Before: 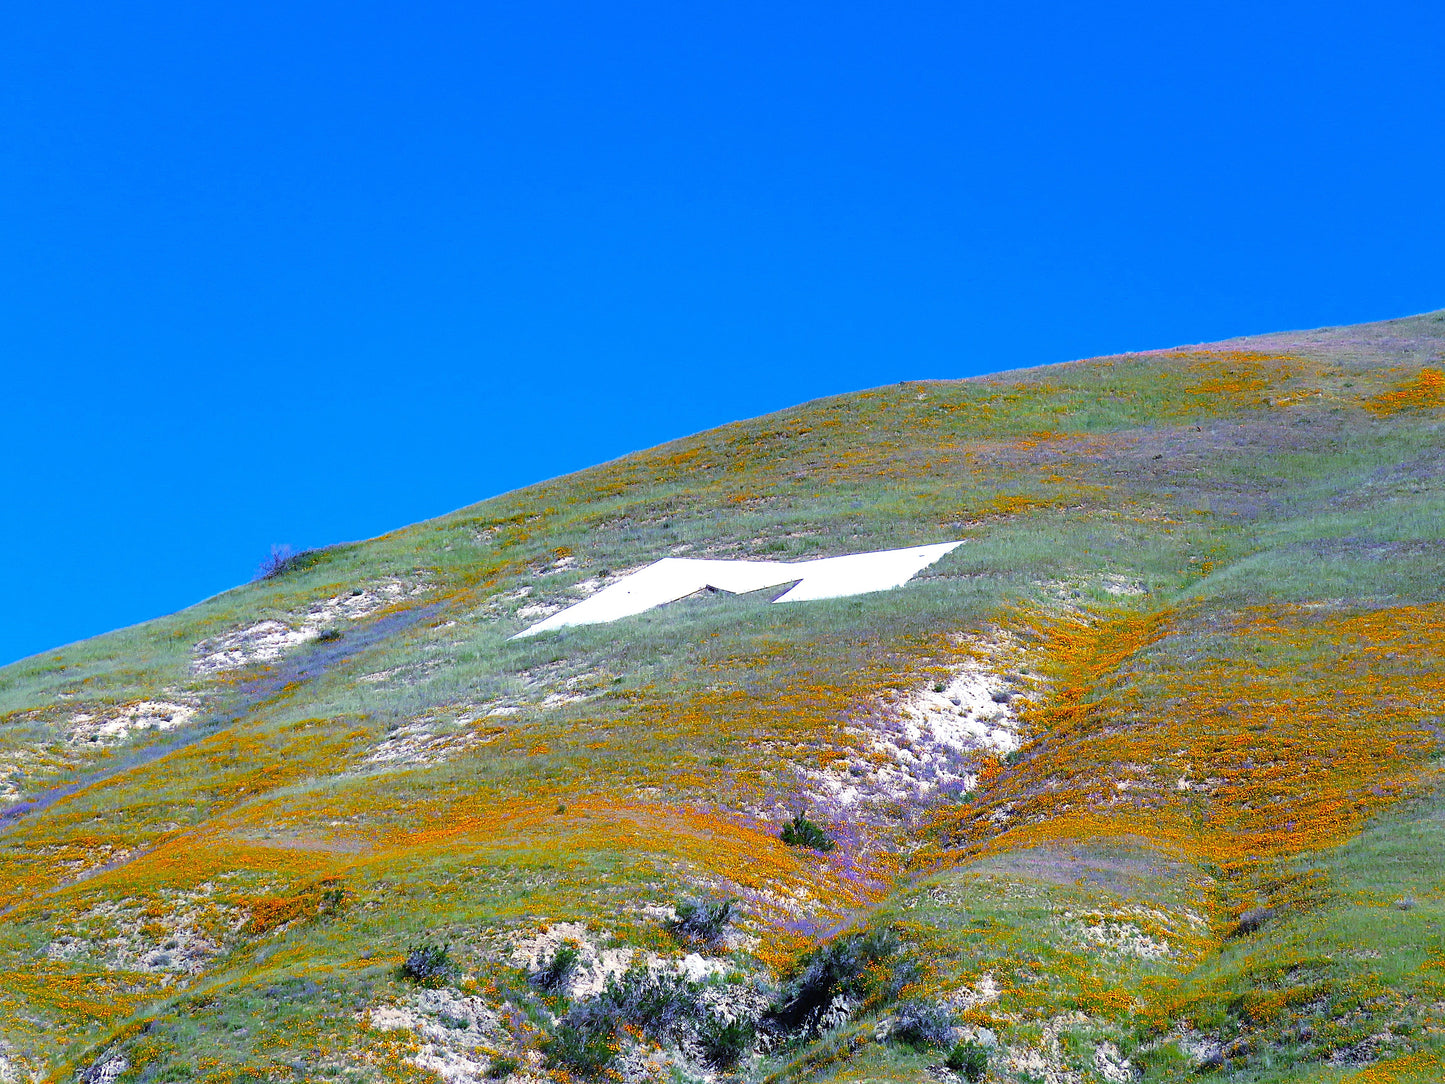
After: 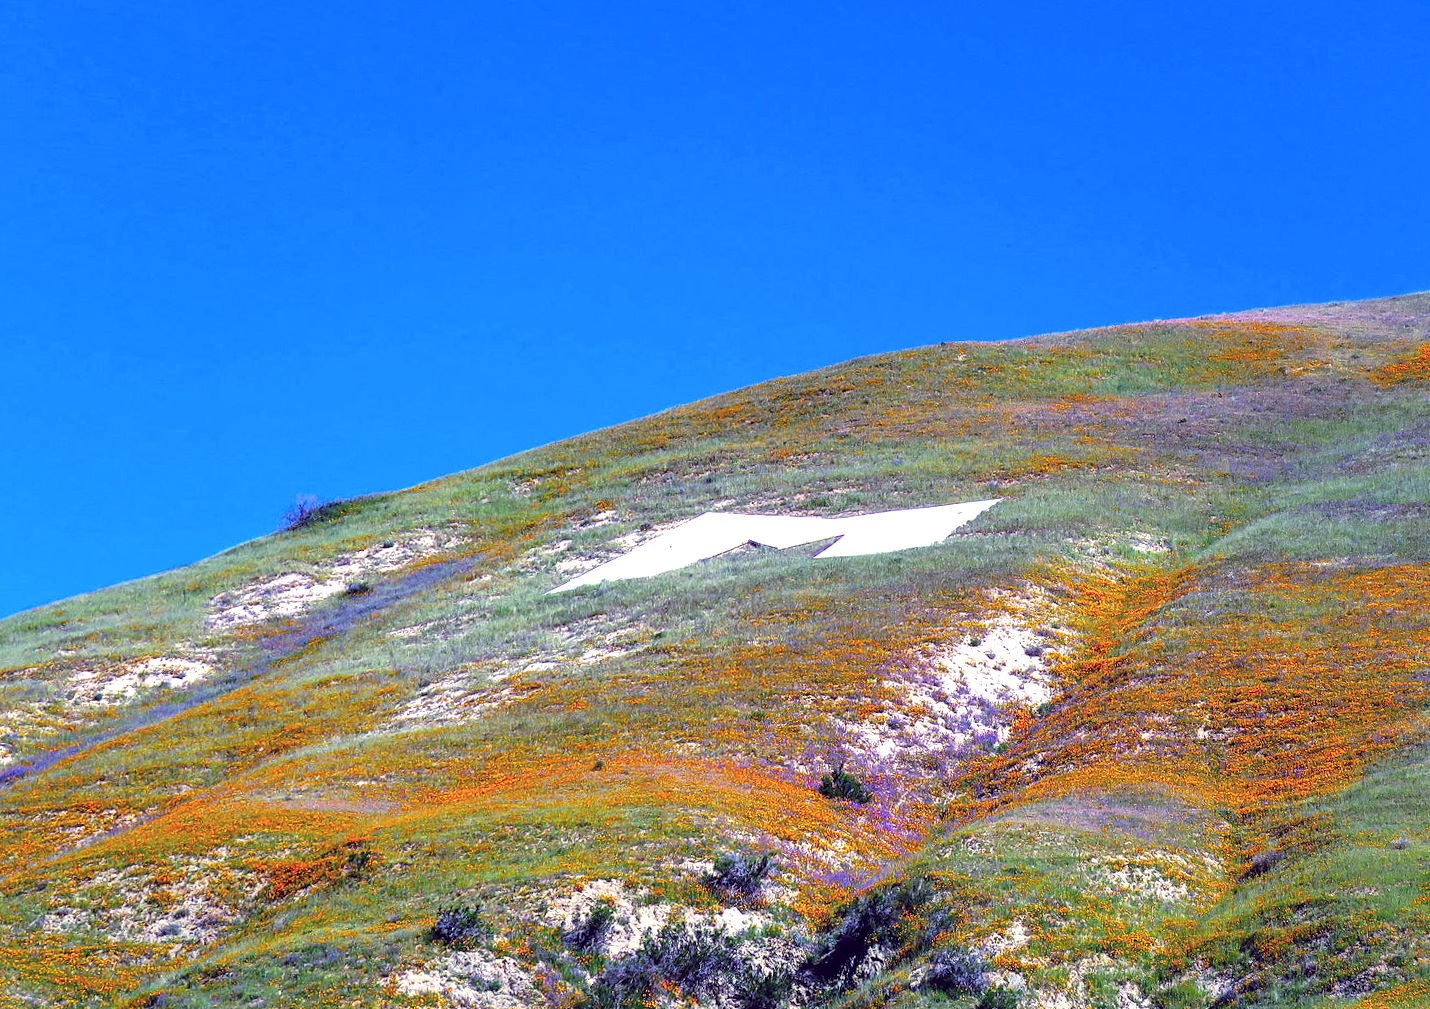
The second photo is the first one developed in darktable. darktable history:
local contrast: detail 130%
color balance: lift [1.001, 0.997, 0.99, 1.01], gamma [1.007, 1, 0.975, 1.025], gain [1, 1.065, 1.052, 0.935], contrast 13.25%
rotate and perspective: rotation 0.679°, lens shift (horizontal) 0.136, crop left 0.009, crop right 0.991, crop top 0.078, crop bottom 0.95
